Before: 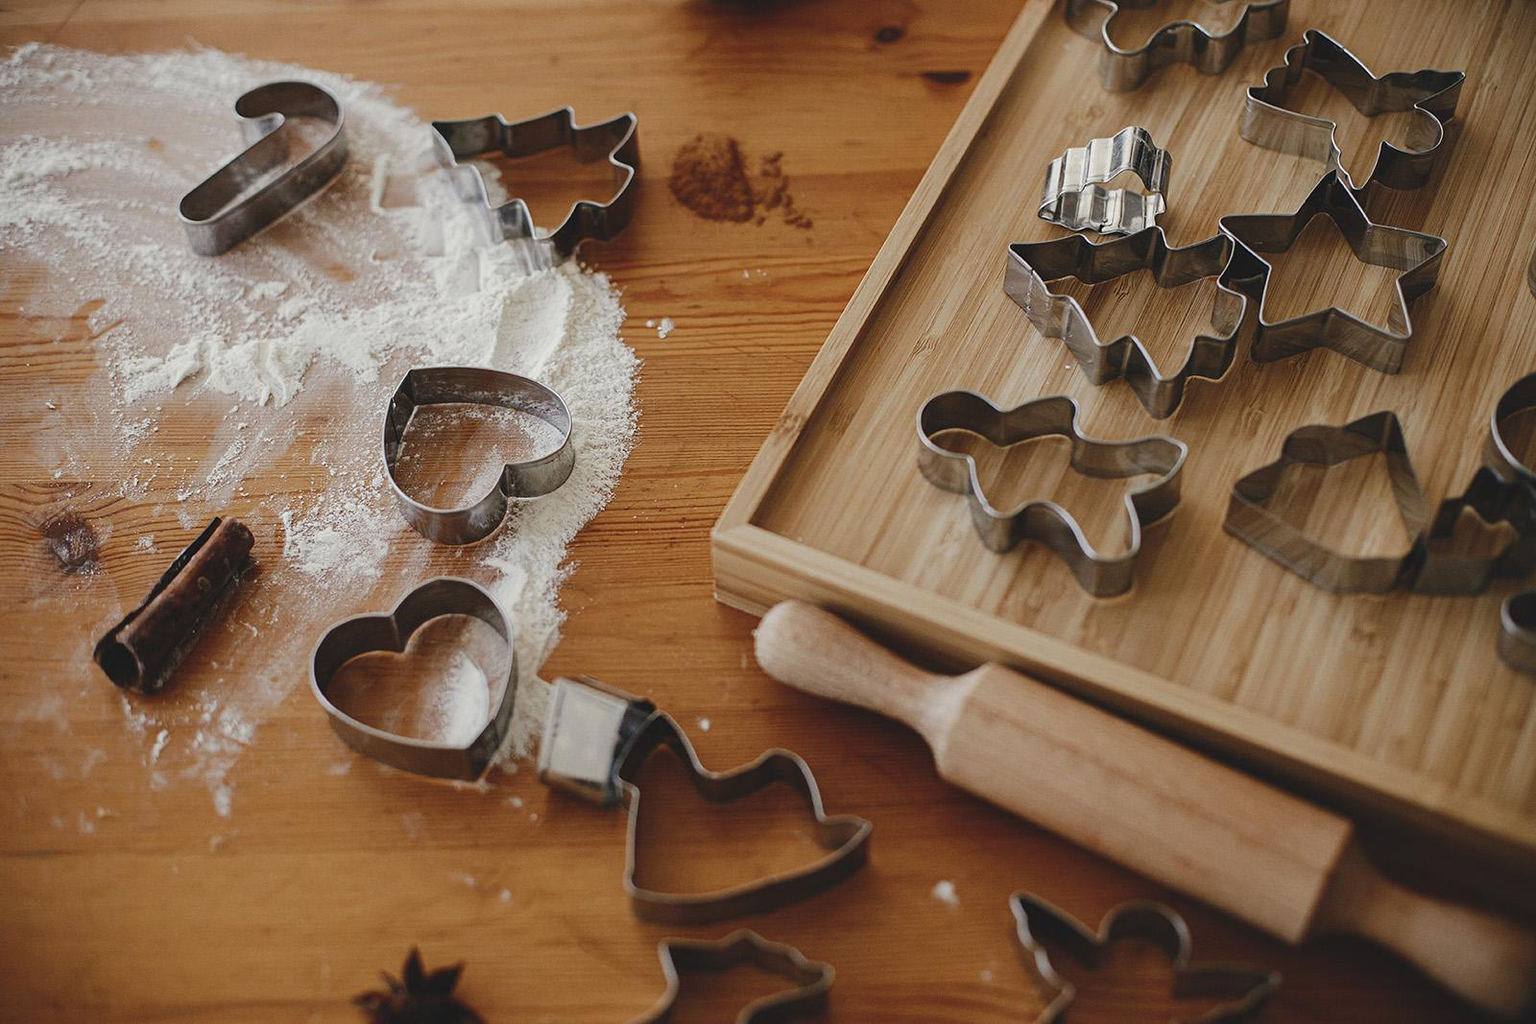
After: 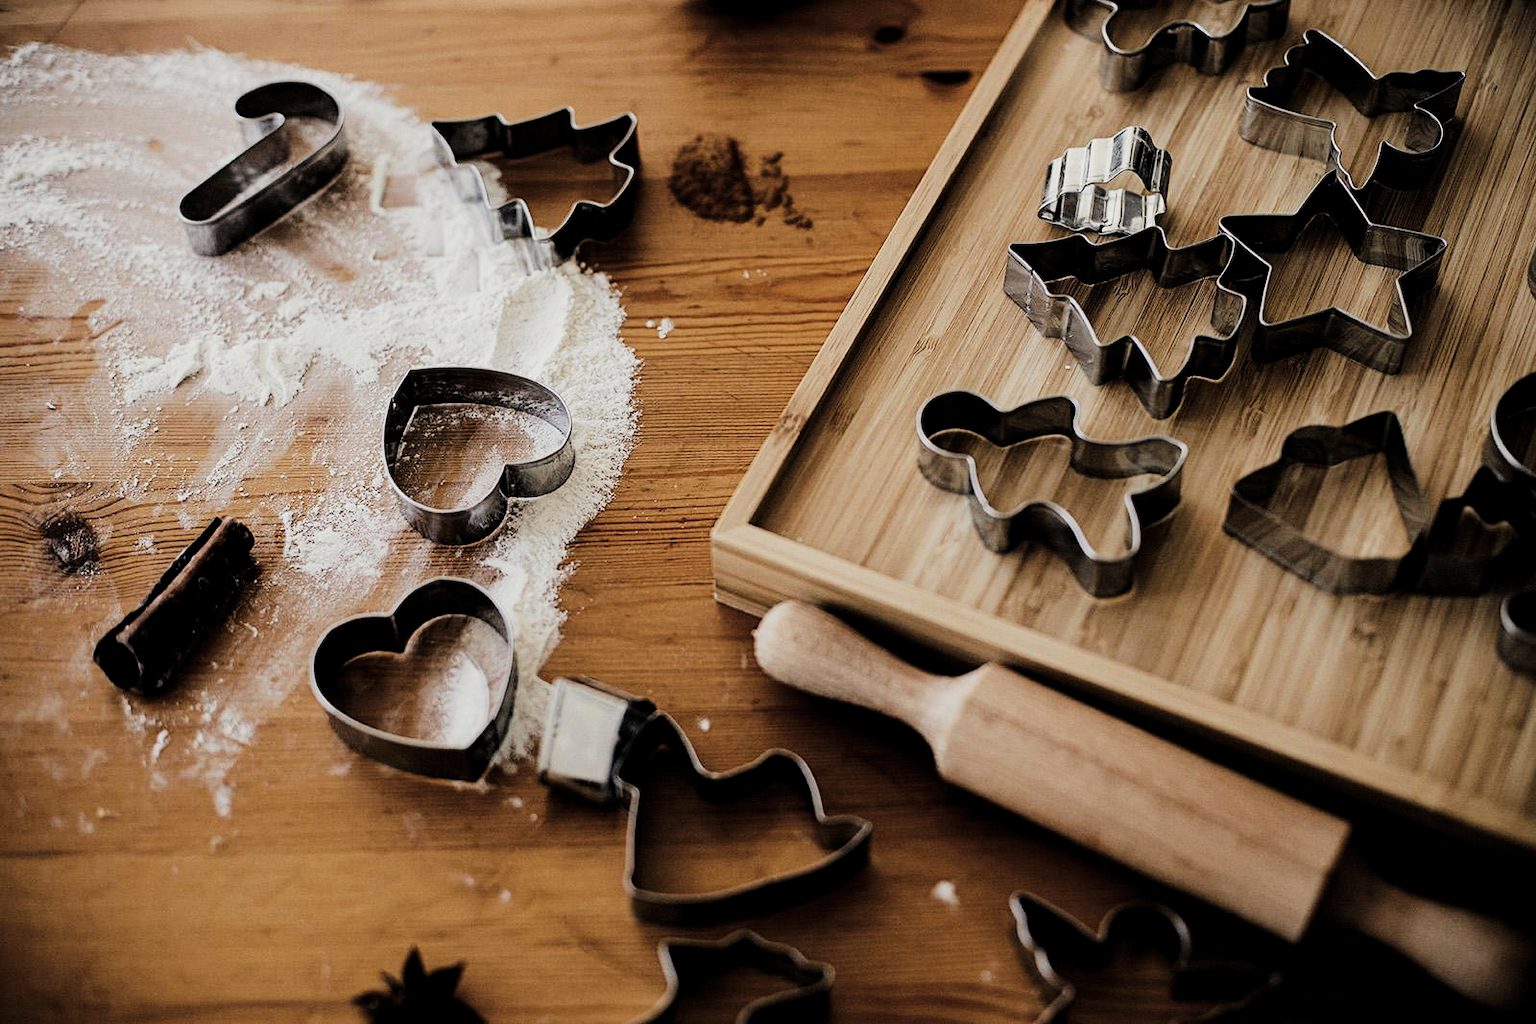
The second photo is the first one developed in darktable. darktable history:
tone curve: curves: ch0 [(0.021, 0) (0.104, 0.052) (0.496, 0.526) (0.737, 0.783) (1, 1)], color space Lab, linked channels, preserve colors none
filmic rgb: black relative exposure -5 EV, white relative exposure 3.5 EV, hardness 3.19, contrast 1.4, highlights saturation mix -50%
